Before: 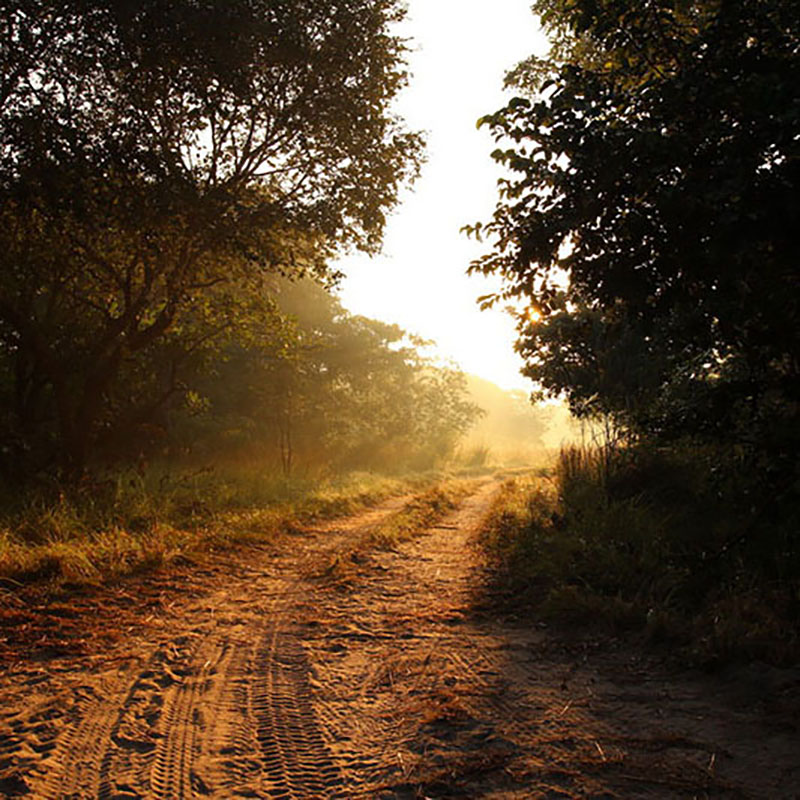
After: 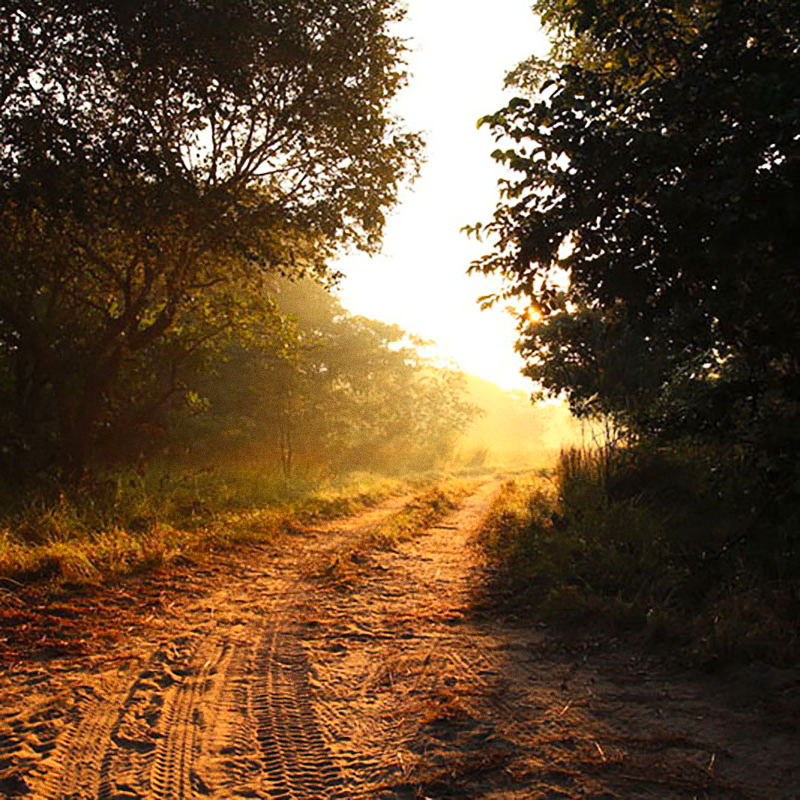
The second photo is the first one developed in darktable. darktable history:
contrast brightness saturation: contrast 0.2, brightness 0.16, saturation 0.22
grain: strength 26%
